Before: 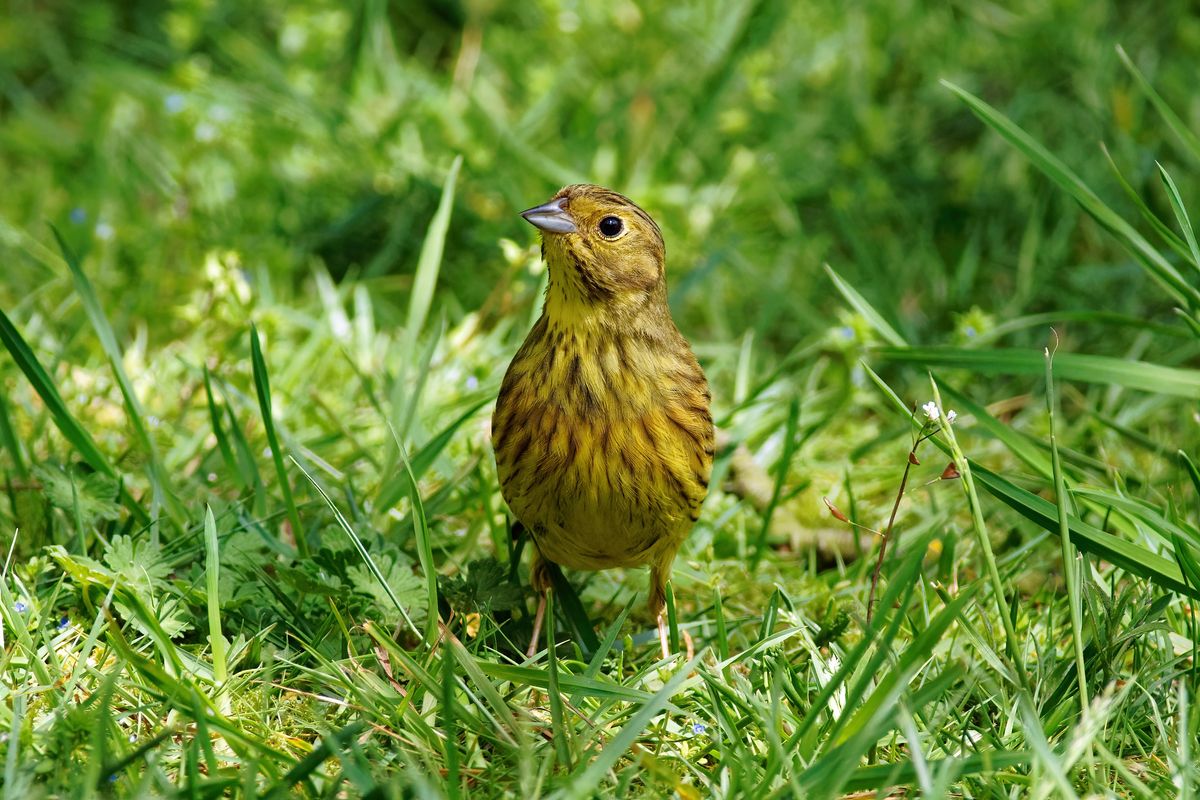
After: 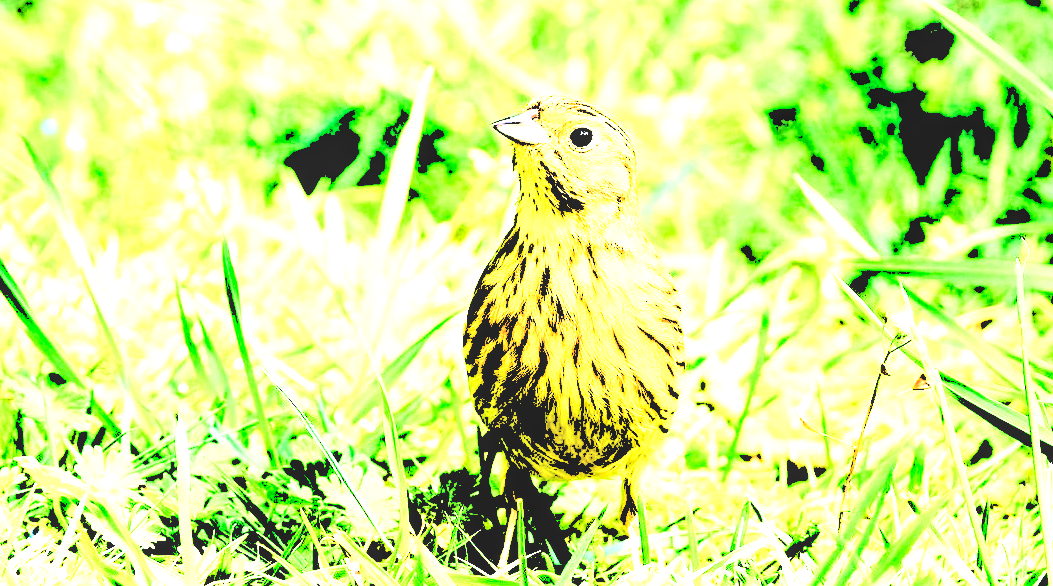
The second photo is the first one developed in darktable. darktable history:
contrast brightness saturation: contrast 0.134, brightness -0.221, saturation 0.141
base curve: curves: ch0 [(0, 0) (0.028, 0.03) (0.121, 0.232) (0.46, 0.748) (0.859, 0.968) (1, 1)]
crop and rotate: left 2.468%, top 11.139%, right 9.709%, bottom 15.605%
tone equalizer: -8 EV -0.4 EV, -7 EV -0.378 EV, -6 EV -0.346 EV, -5 EV -0.216 EV, -3 EV 0.191 EV, -2 EV 0.358 EV, -1 EV 0.386 EV, +0 EV 0.439 EV
tone curve: curves: ch0 [(0, 0.019) (0.066, 0.043) (0.189, 0.182) (0.359, 0.417) (0.485, 0.576) (0.656, 0.734) (0.851, 0.861) (0.997, 0.959)]; ch1 [(0, 0) (0.179, 0.123) (0.381, 0.36) (0.425, 0.41) (0.474, 0.472) (0.499, 0.501) (0.514, 0.517) (0.571, 0.584) (0.649, 0.677) (0.812, 0.856) (1, 1)]; ch2 [(0, 0) (0.246, 0.214) (0.421, 0.427) (0.459, 0.484) (0.5, 0.504) (0.518, 0.523) (0.529, 0.544) (0.56, 0.581) (0.617, 0.631) (0.744, 0.734) (0.867, 0.821) (0.993, 0.889)], preserve colors none
levels: levels [0.246, 0.256, 0.506]
local contrast: highlights 57%, shadows 52%, detail 130%, midtone range 0.446
color correction: highlights b* 0.002, saturation 0.583
